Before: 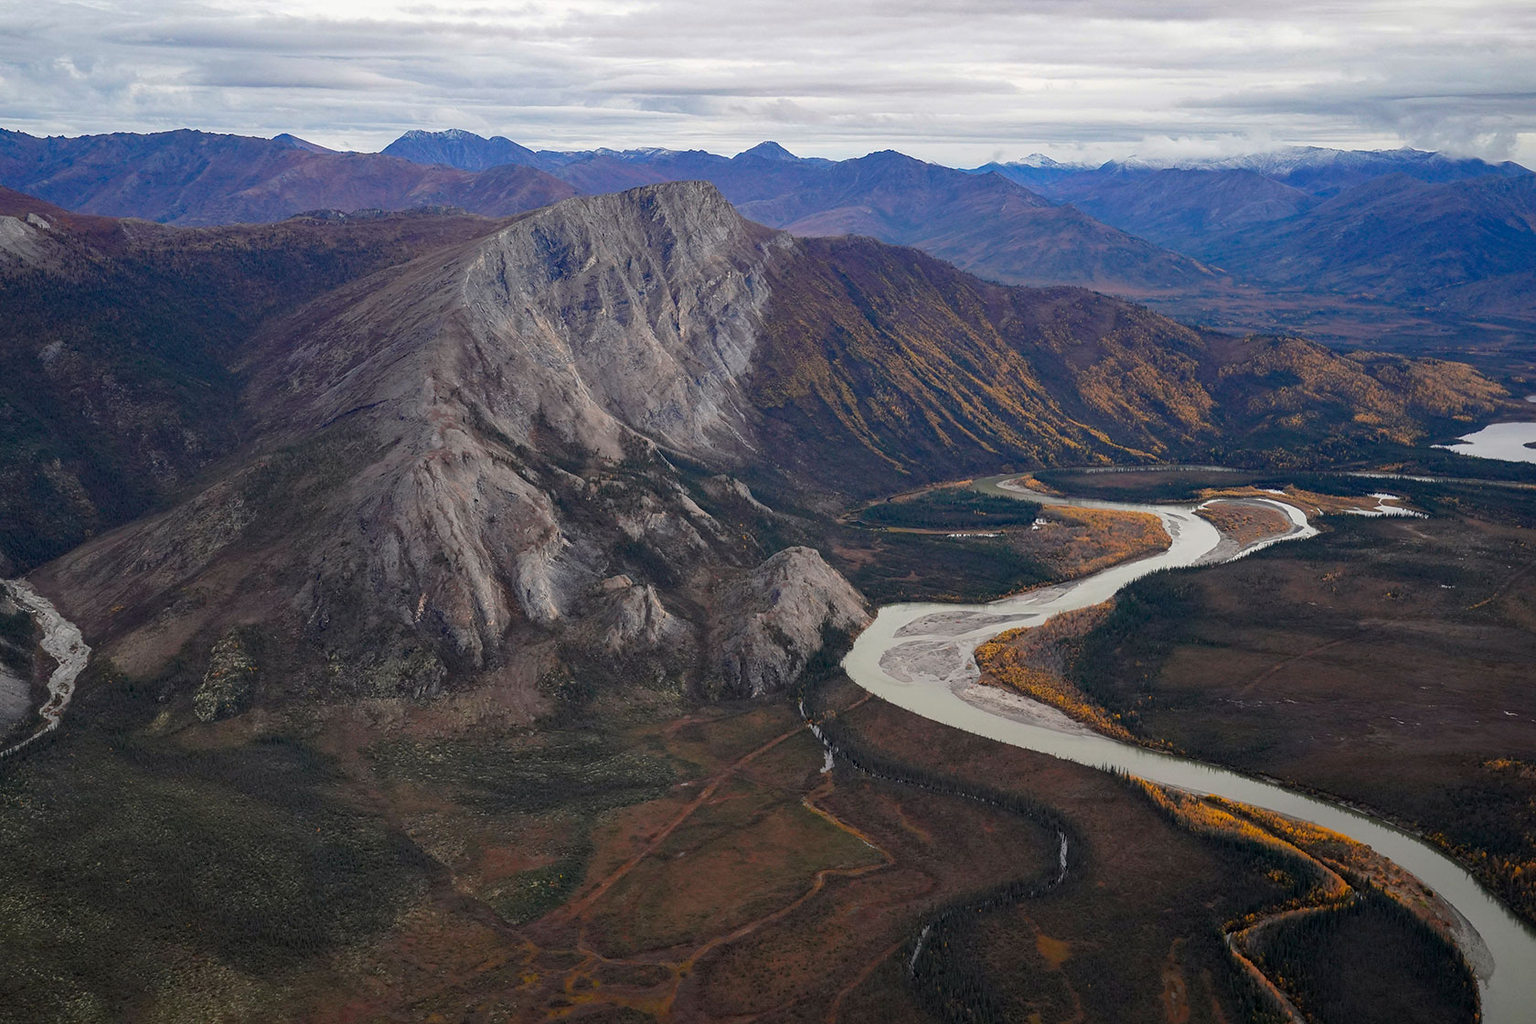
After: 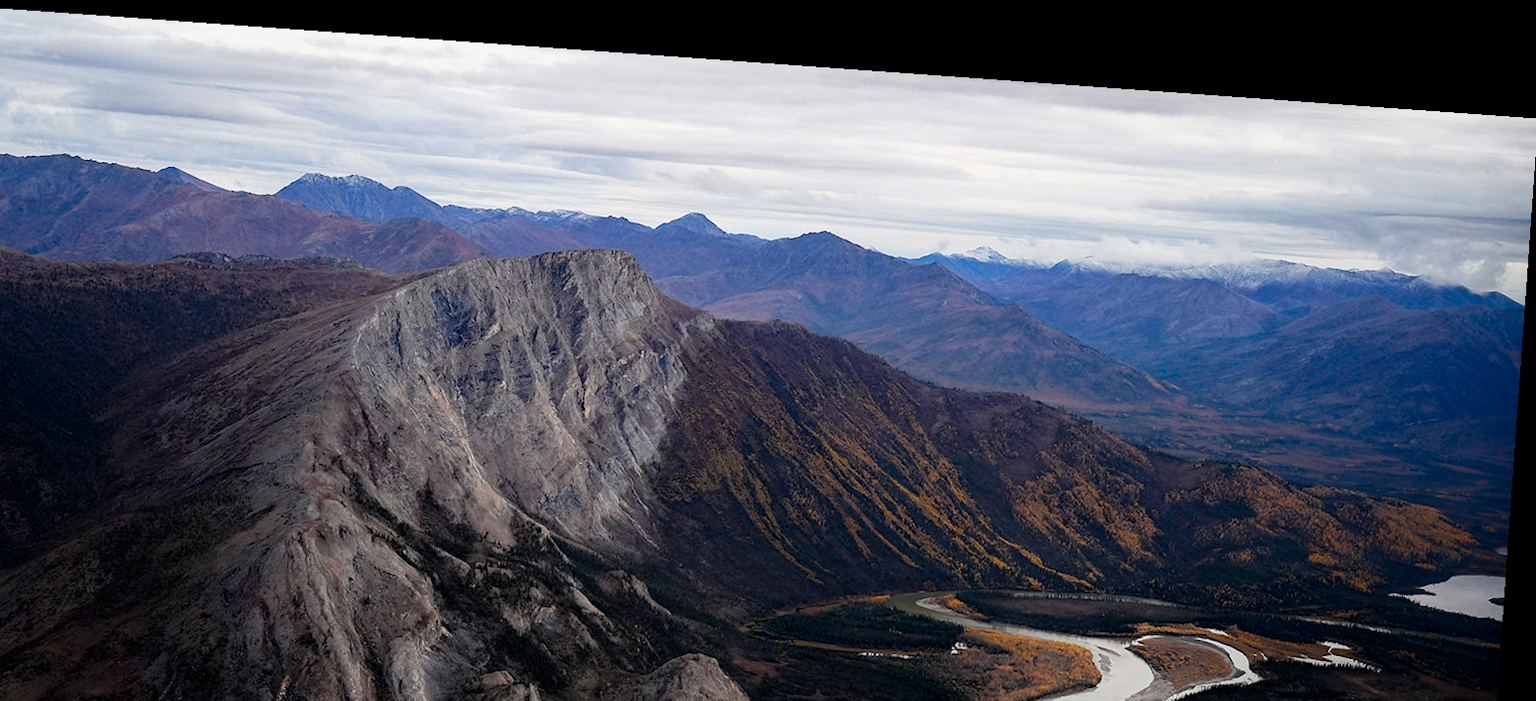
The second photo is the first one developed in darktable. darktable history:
crop and rotate: left 11.812%, bottom 42.776%
shadows and highlights: shadows -54.3, highlights 86.09, soften with gaussian
rotate and perspective: rotation 4.1°, automatic cropping off
filmic rgb: black relative exposure -3.72 EV, white relative exposure 2.77 EV, dynamic range scaling -5.32%, hardness 3.03
exposure: compensate highlight preservation false
